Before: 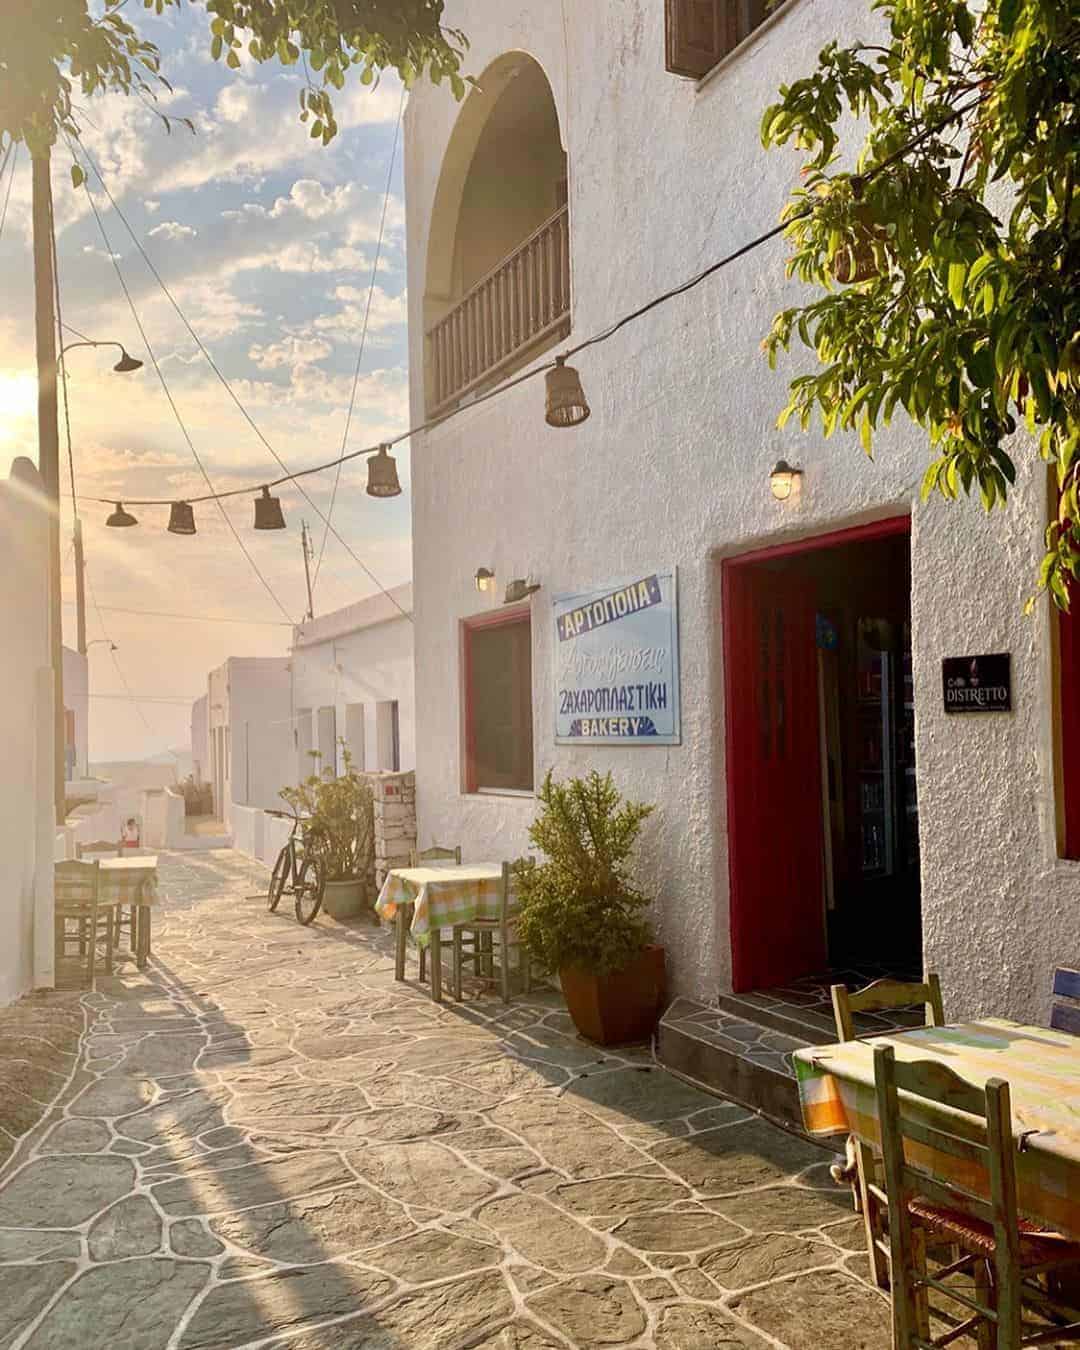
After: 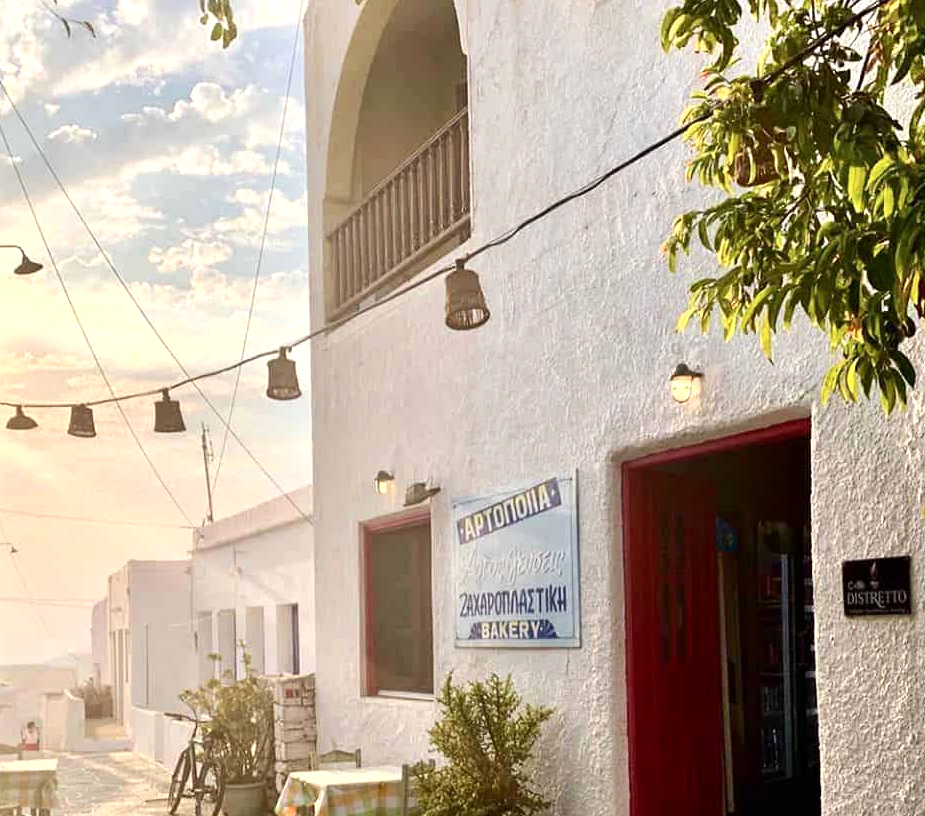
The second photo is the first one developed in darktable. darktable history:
crop and rotate: left 9.345%, top 7.22%, right 4.982%, bottom 32.331%
shadows and highlights: radius 110.86, shadows 51.09, white point adjustment 9.16, highlights -4.17, highlights color adjustment 32.2%, soften with gaussian
exposure: compensate highlight preservation false
contrast brightness saturation: contrast 0.14
